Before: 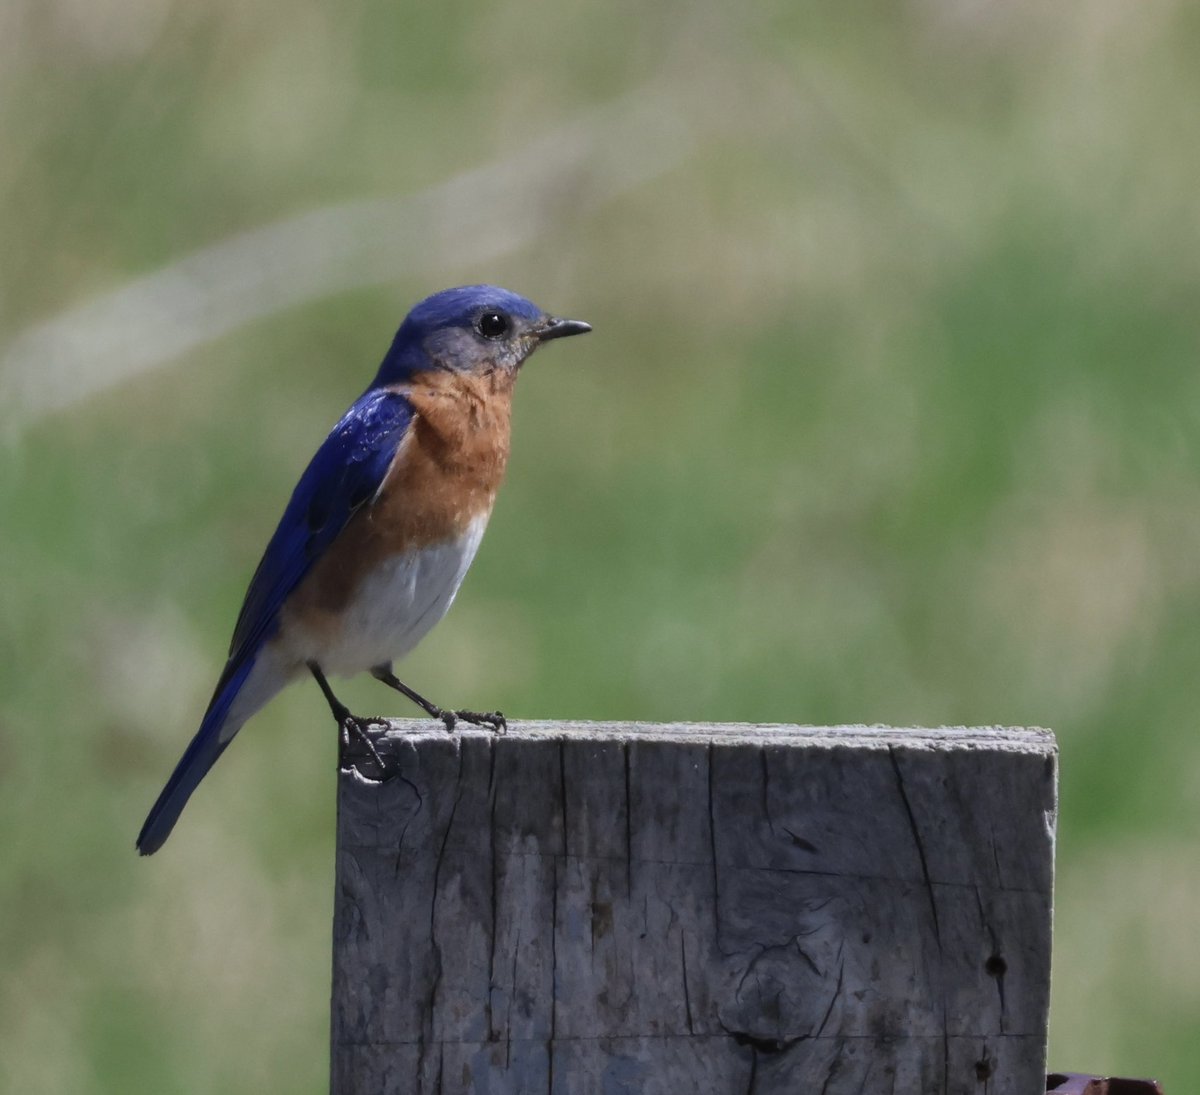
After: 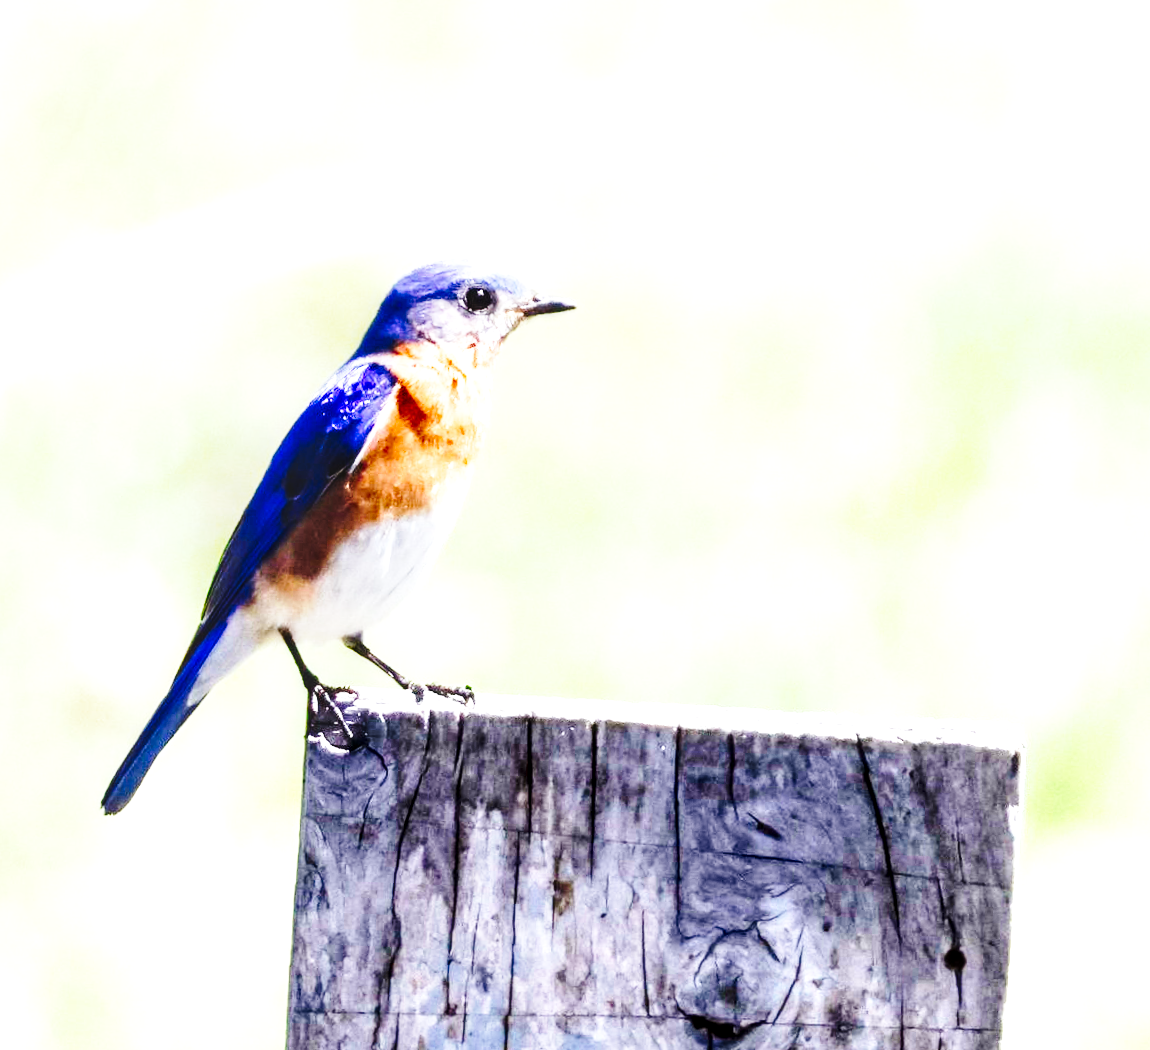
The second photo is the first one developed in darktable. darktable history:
tone curve: curves: ch0 [(0, 0) (0.003, 0.009) (0.011, 0.013) (0.025, 0.019) (0.044, 0.029) (0.069, 0.04) (0.1, 0.053) (0.136, 0.08) (0.177, 0.114) (0.224, 0.151) (0.277, 0.207) (0.335, 0.267) (0.399, 0.35) (0.468, 0.442) (0.543, 0.545) (0.623, 0.656) (0.709, 0.752) (0.801, 0.843) (0.898, 0.932) (1, 1)], preserve colors none
base curve: curves: ch0 [(0, 0) (0.028, 0.03) (0.121, 0.232) (0.46, 0.748) (0.859, 0.968) (1, 1)], preserve colors none
crop and rotate: angle -2.28°
local contrast: detail 139%
color balance rgb: power › luminance 1.152%, power › chroma 0.407%, power › hue 31.09°, perceptual saturation grading › global saturation 20%, perceptual saturation grading › highlights -25.433%, perceptual saturation grading › shadows 49.363%, perceptual brilliance grading › highlights 18.051%, perceptual brilliance grading › mid-tones 31.979%, perceptual brilliance grading › shadows -31.01%
tone equalizer: -8 EV -0.402 EV, -7 EV -0.409 EV, -6 EV -0.341 EV, -5 EV -0.199 EV, -3 EV 0.217 EV, -2 EV 0.352 EV, -1 EV 0.373 EV, +0 EV 0.411 EV, mask exposure compensation -0.493 EV
exposure: black level correction 0, exposure 1.537 EV, compensate highlight preservation false
